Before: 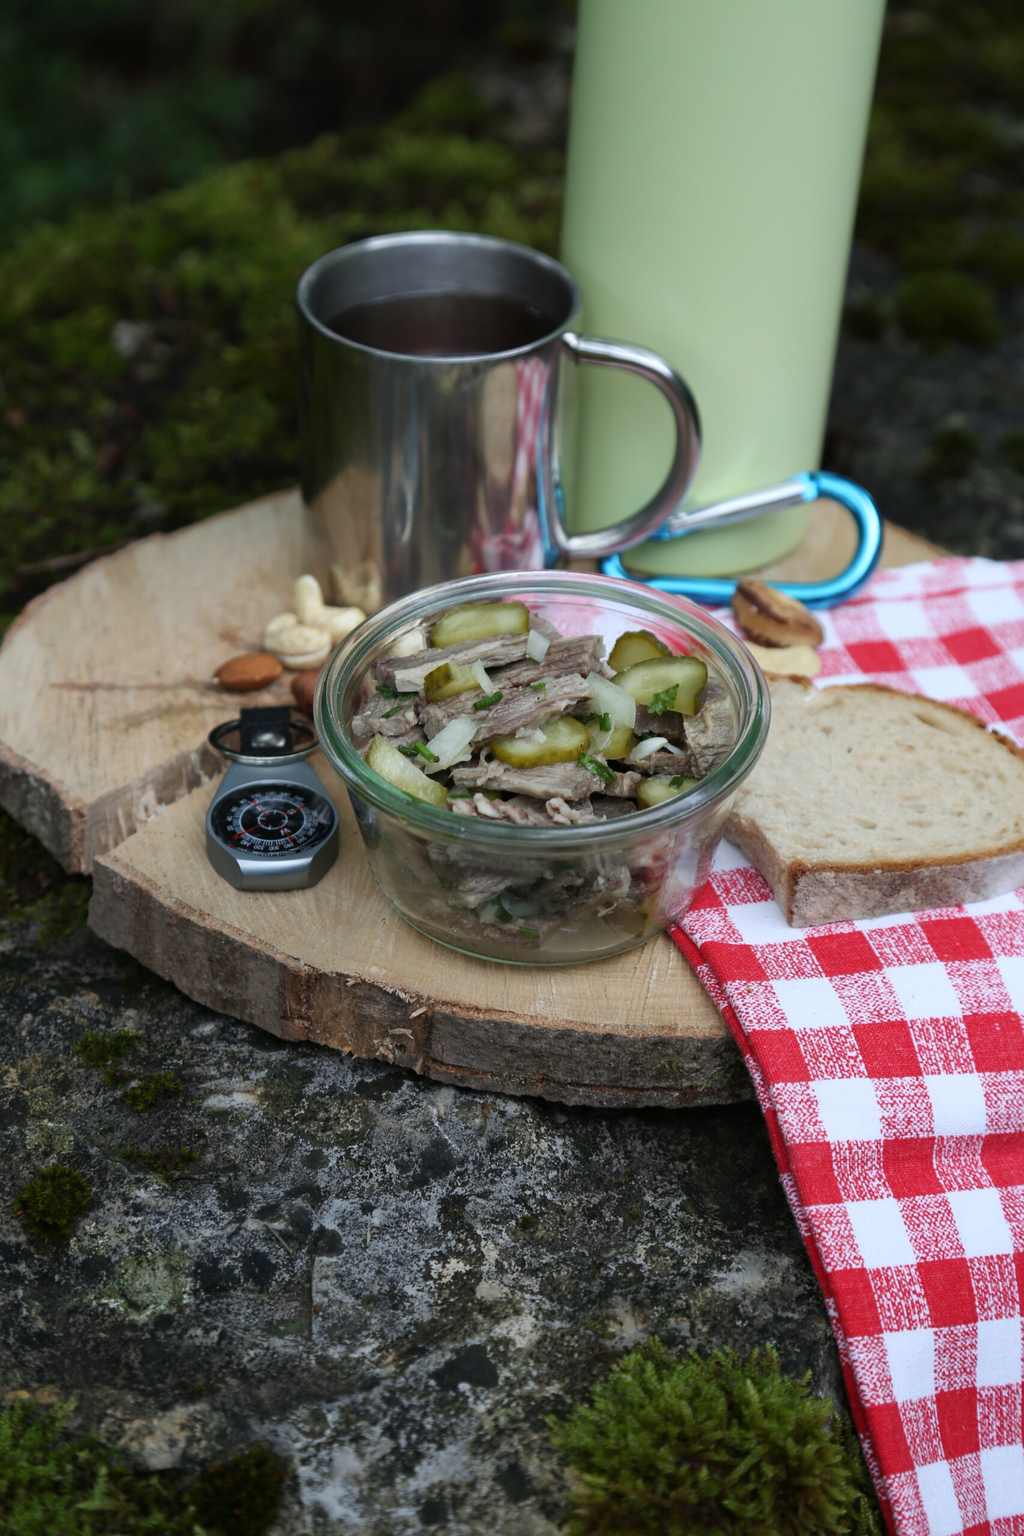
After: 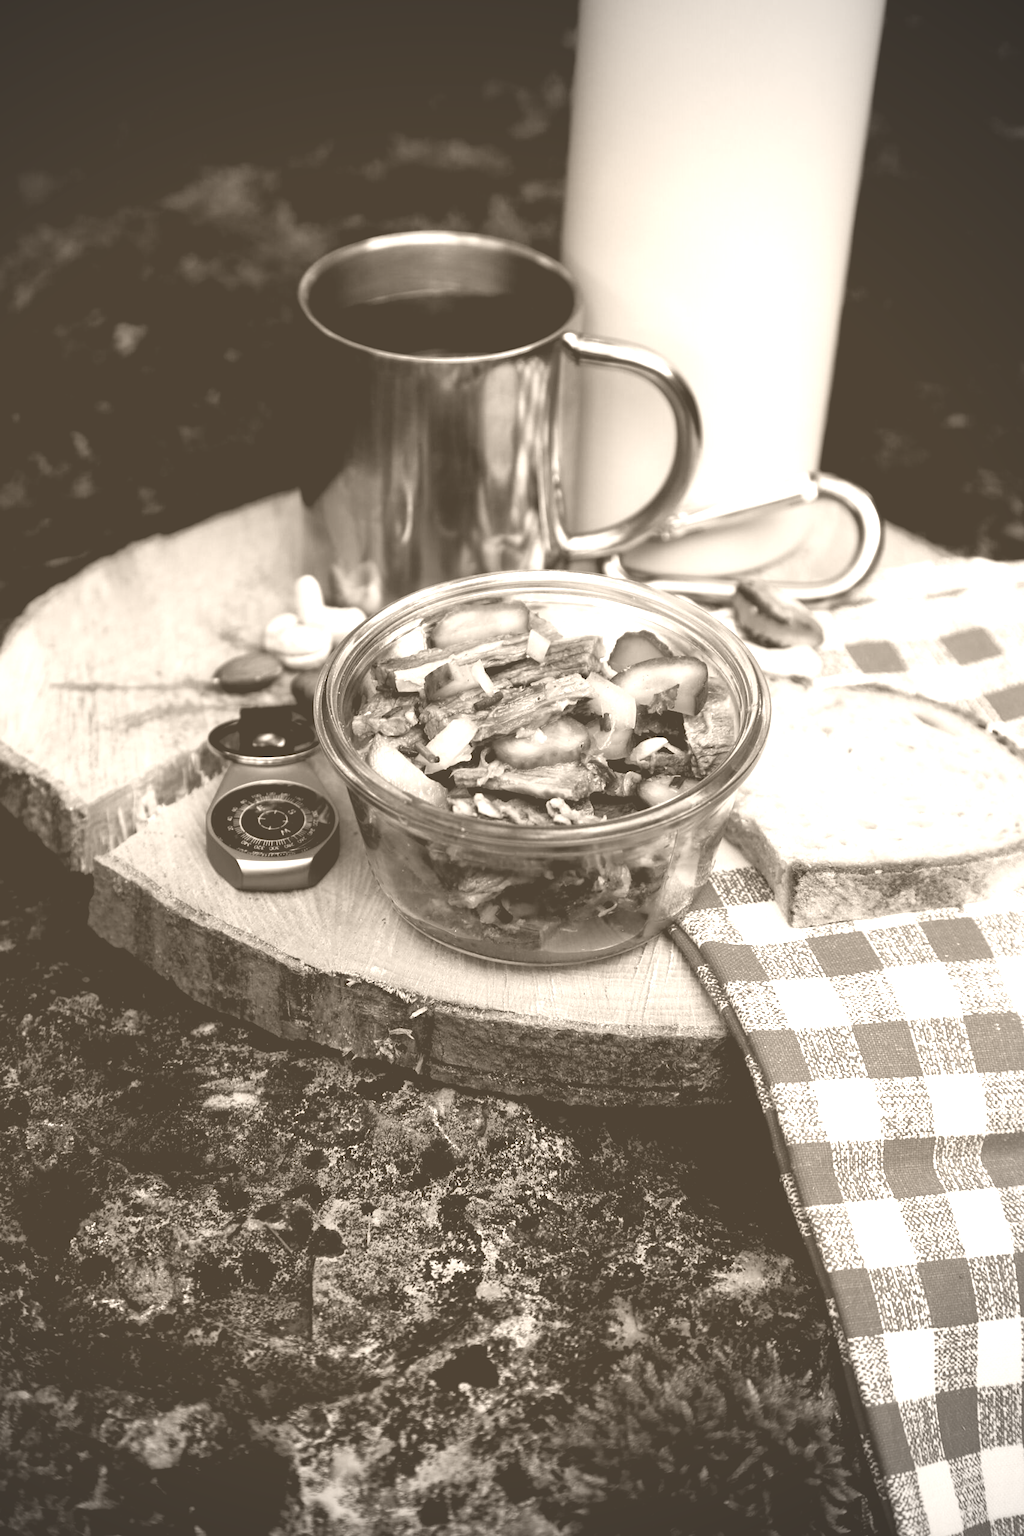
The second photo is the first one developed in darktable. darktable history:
color balance: lift [0.975, 0.993, 1, 1.015], gamma [1.1, 1, 1, 0.945], gain [1, 1.04, 1, 0.95]
contrast brightness saturation: contrast 0.19, brightness -0.11, saturation 0.21
colorize: hue 34.49°, saturation 35.33%, source mix 100%, version 1
sharpen: radius 2.883, amount 0.868, threshold 47.523
vignetting: center (-0.15, 0.013)
